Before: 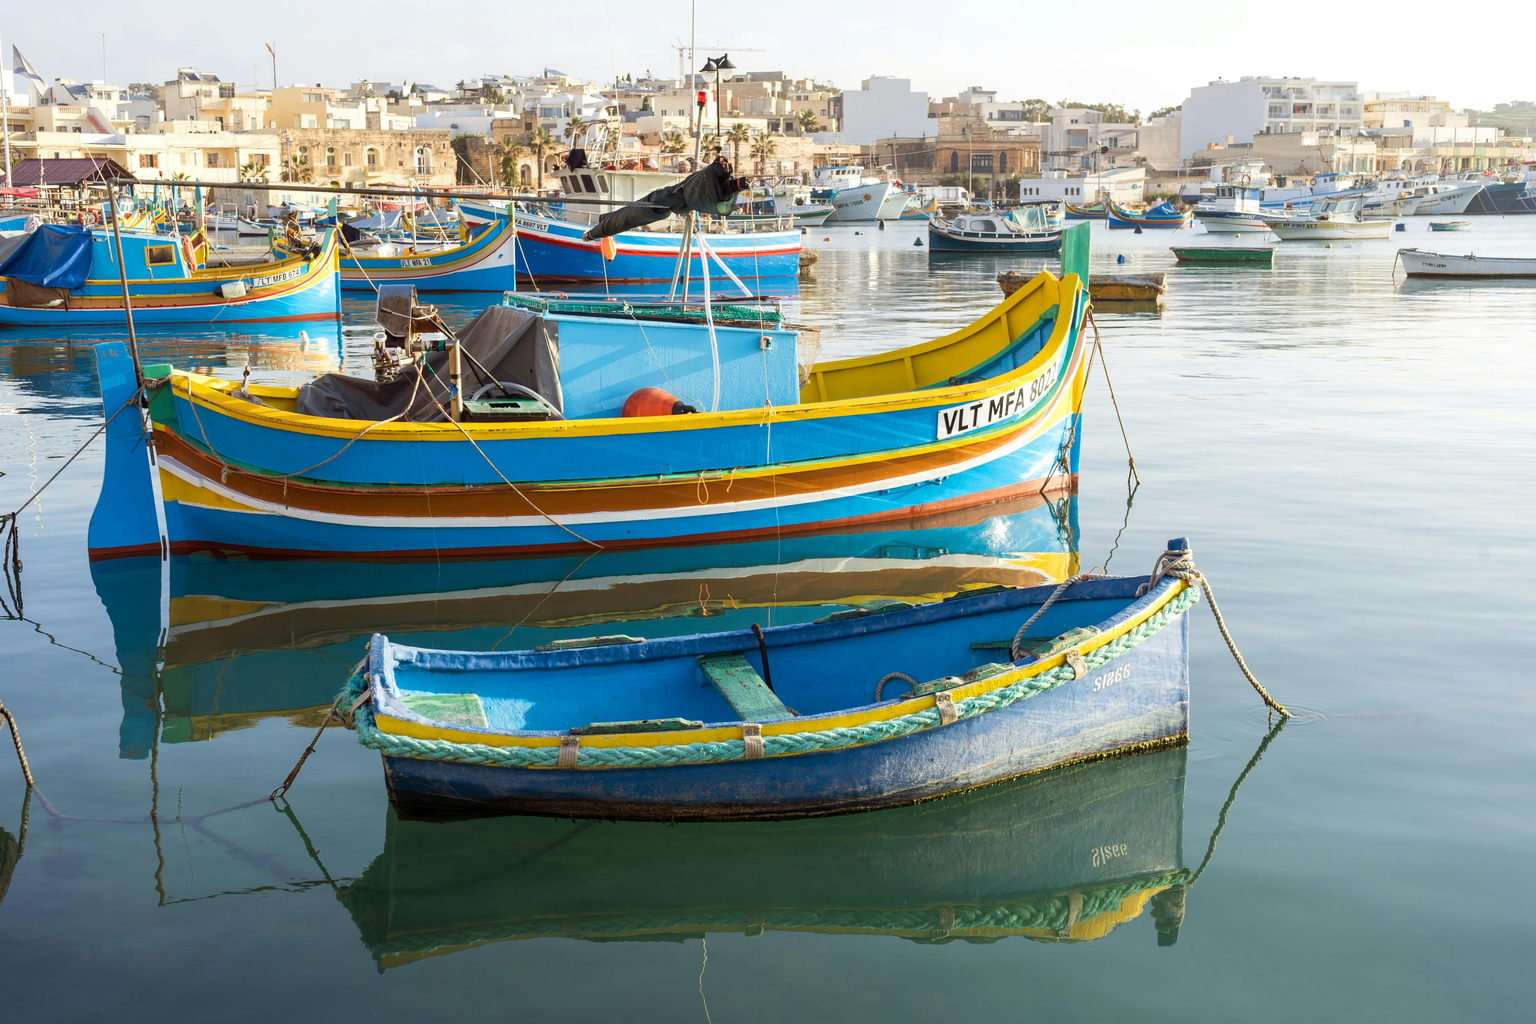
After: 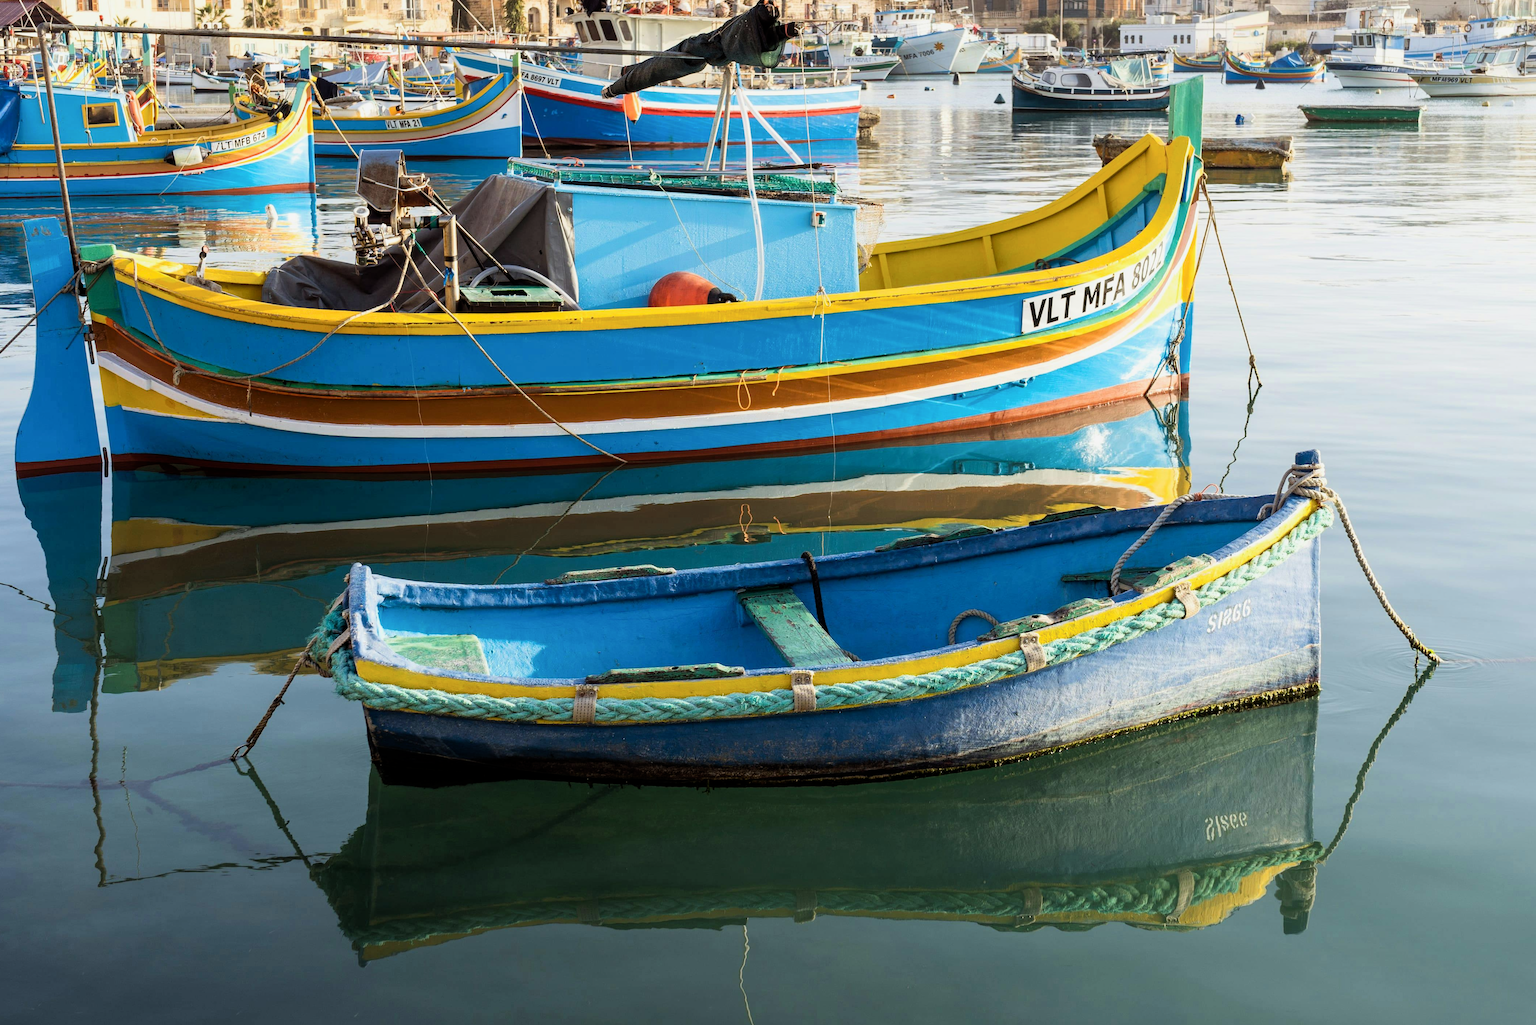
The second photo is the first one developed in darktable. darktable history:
crop and rotate: left 4.955%, top 15.538%, right 10.702%
filmic rgb: middle gray luminance 21.99%, black relative exposure -14.06 EV, white relative exposure 2.98 EV, threshold 3.04 EV, target black luminance 0%, hardness 8.79, latitude 60.09%, contrast 1.207, highlights saturation mix 3.74%, shadows ↔ highlights balance 41.08%, enable highlight reconstruction true
